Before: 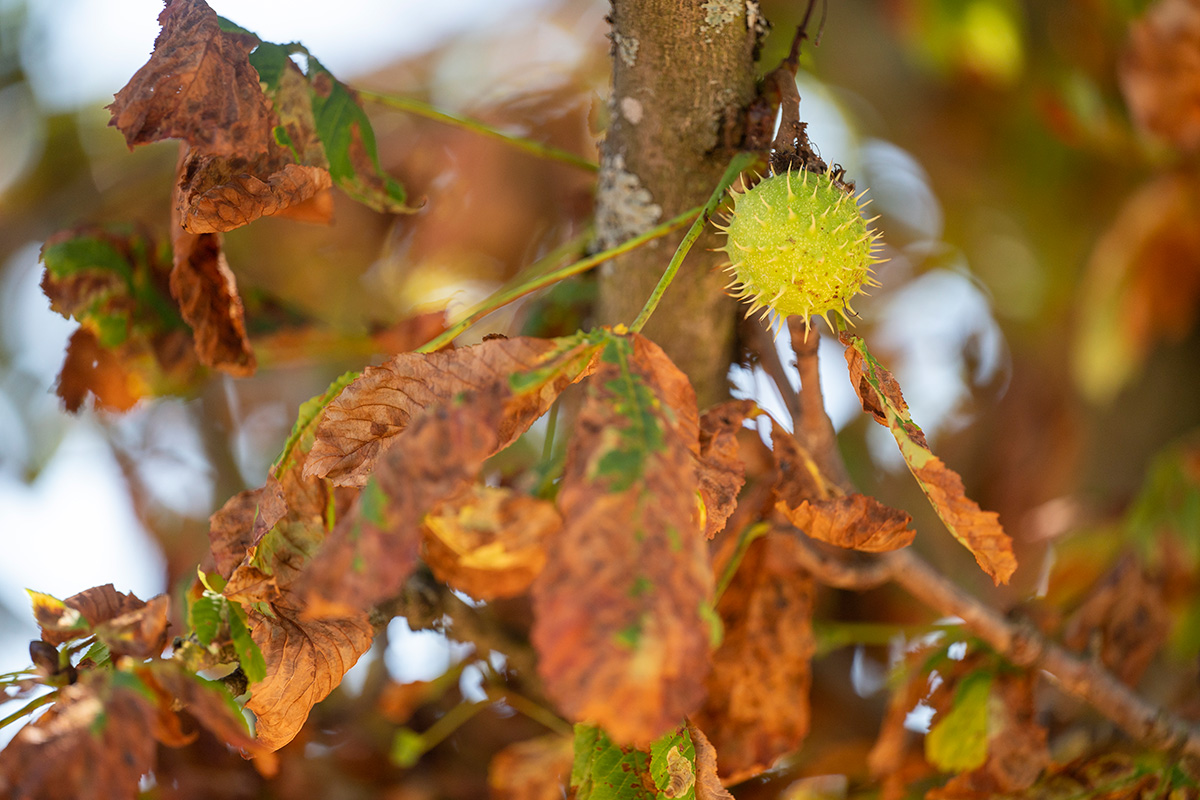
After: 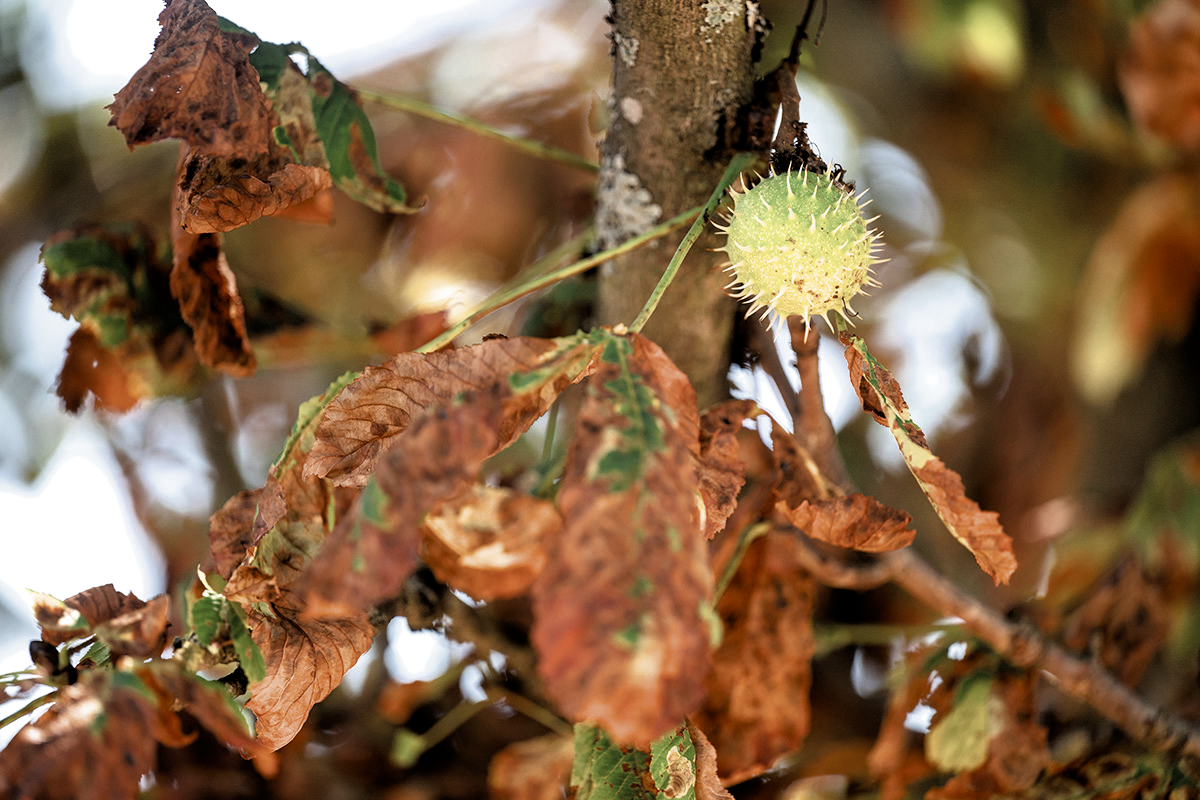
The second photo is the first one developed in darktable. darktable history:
color zones: curves: ch0 [(0, 0.5) (0.125, 0.4) (0.25, 0.5) (0.375, 0.4) (0.5, 0.4) (0.625, 0.35) (0.75, 0.35) (0.875, 0.5)]; ch1 [(0, 0.35) (0.125, 0.45) (0.25, 0.35) (0.375, 0.35) (0.5, 0.35) (0.625, 0.35) (0.75, 0.45) (0.875, 0.35)]; ch2 [(0, 0.6) (0.125, 0.5) (0.25, 0.5) (0.375, 0.6) (0.5, 0.6) (0.625, 0.5) (0.75, 0.5) (0.875, 0.5)]
filmic rgb: black relative exposure -3.61 EV, white relative exposure 2.14 EV, hardness 3.63, color science v6 (2022)
